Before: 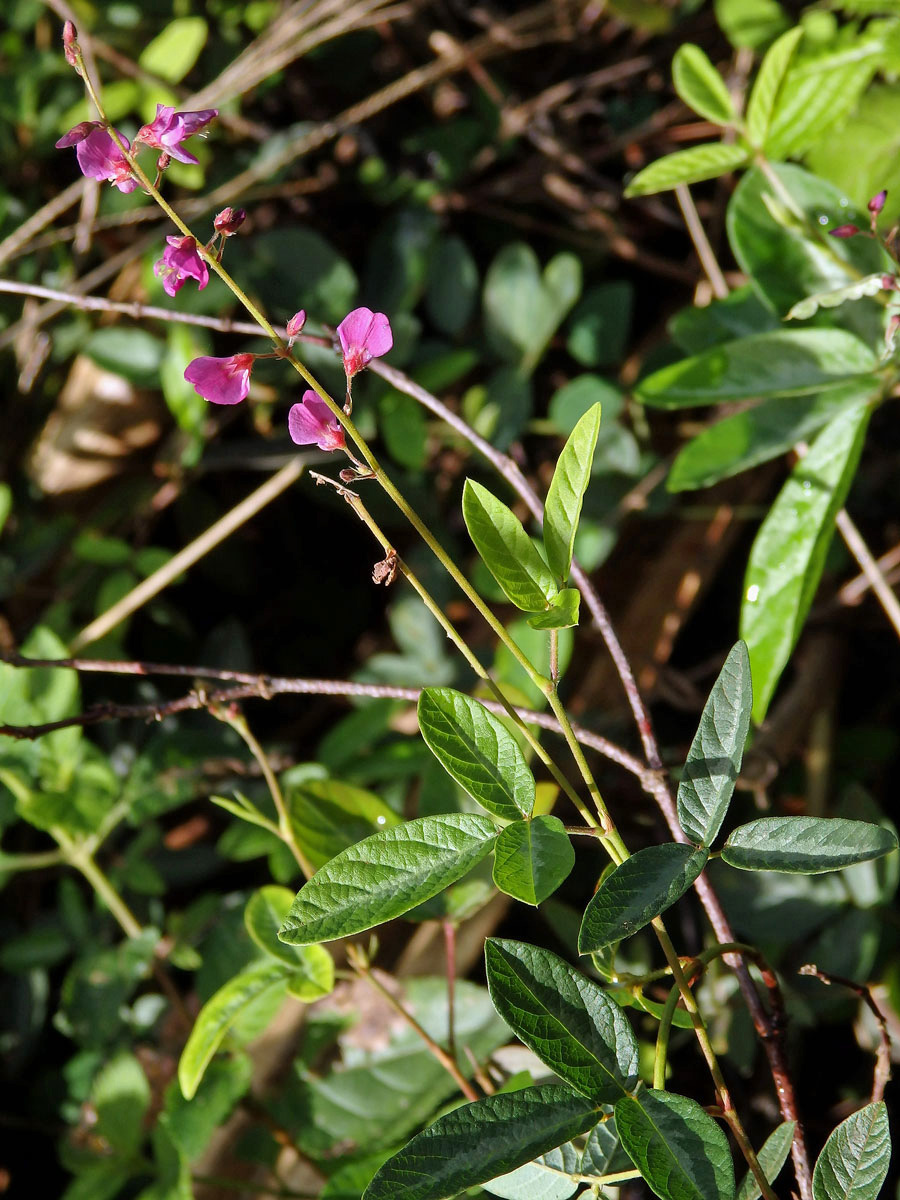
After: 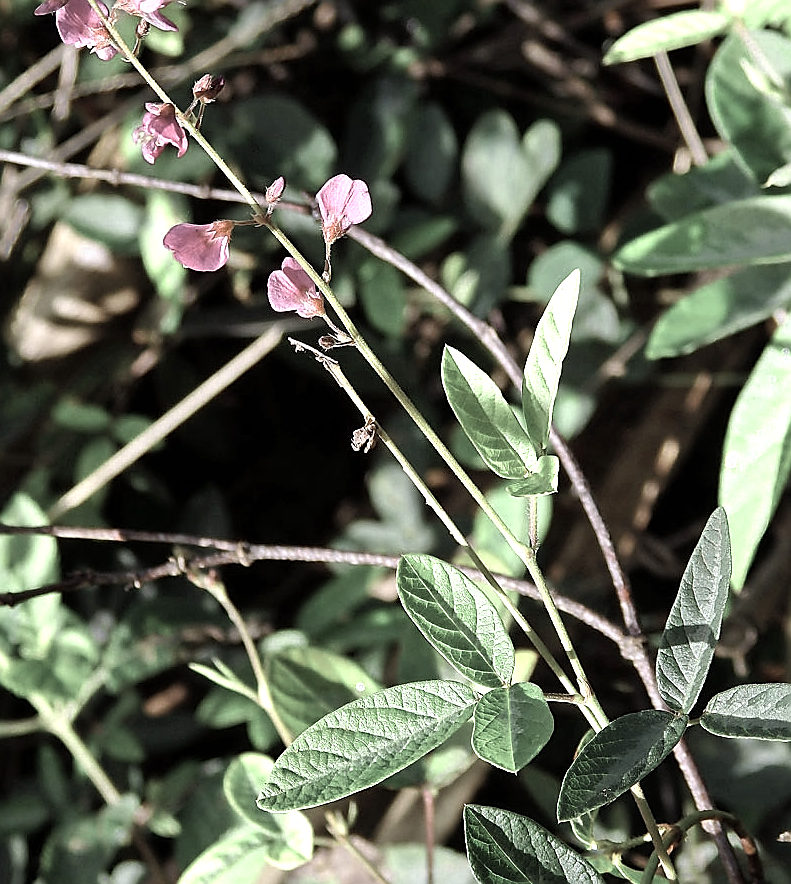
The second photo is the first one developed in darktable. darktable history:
crop and rotate: left 2.341%, top 11.114%, right 9.717%, bottom 15.209%
color zones: curves: ch0 [(0.25, 0.667) (0.758, 0.368)]; ch1 [(0.215, 0.245) (0.761, 0.373)]; ch2 [(0.247, 0.554) (0.761, 0.436)]
sharpen: radius 1.404, amount 1.252, threshold 0.653
